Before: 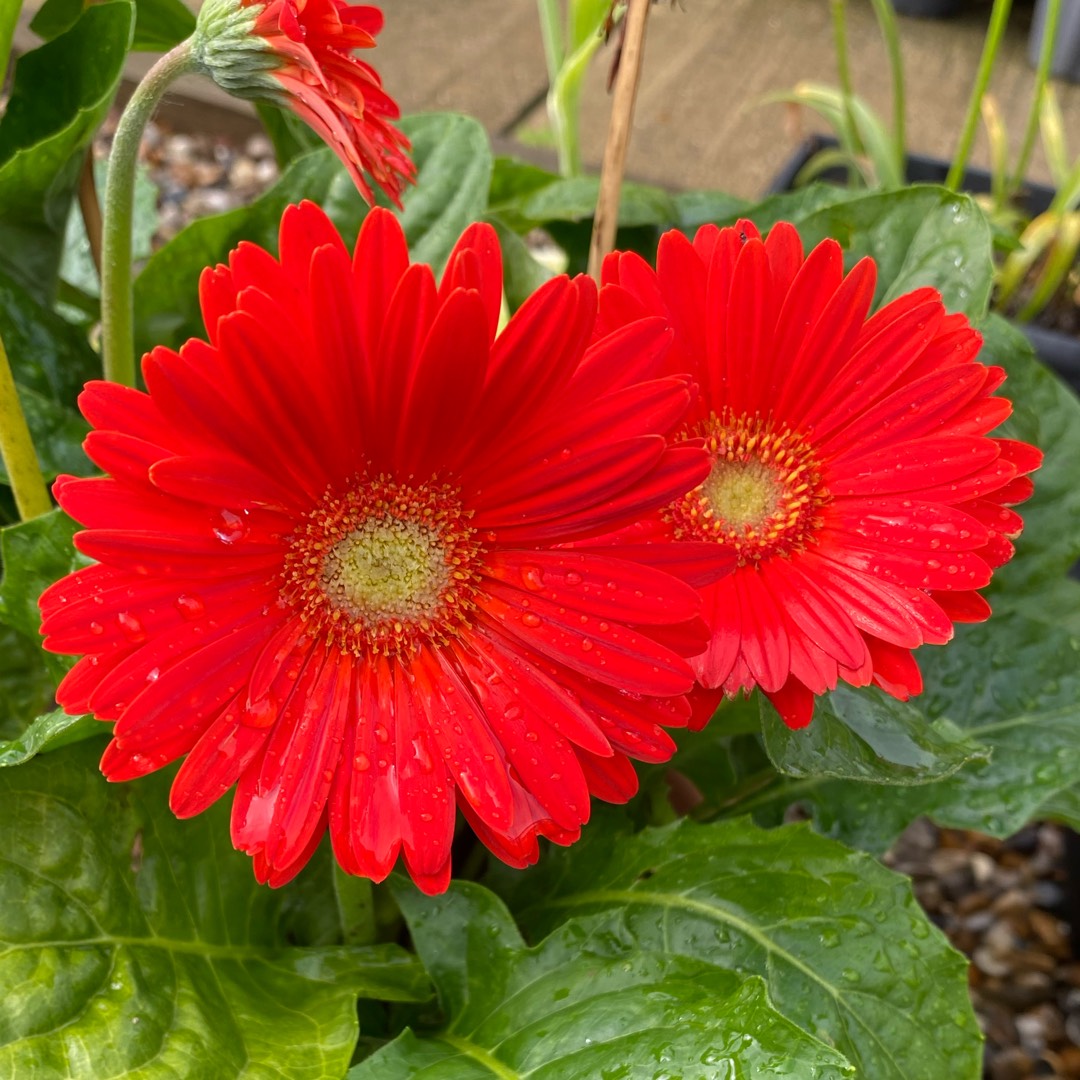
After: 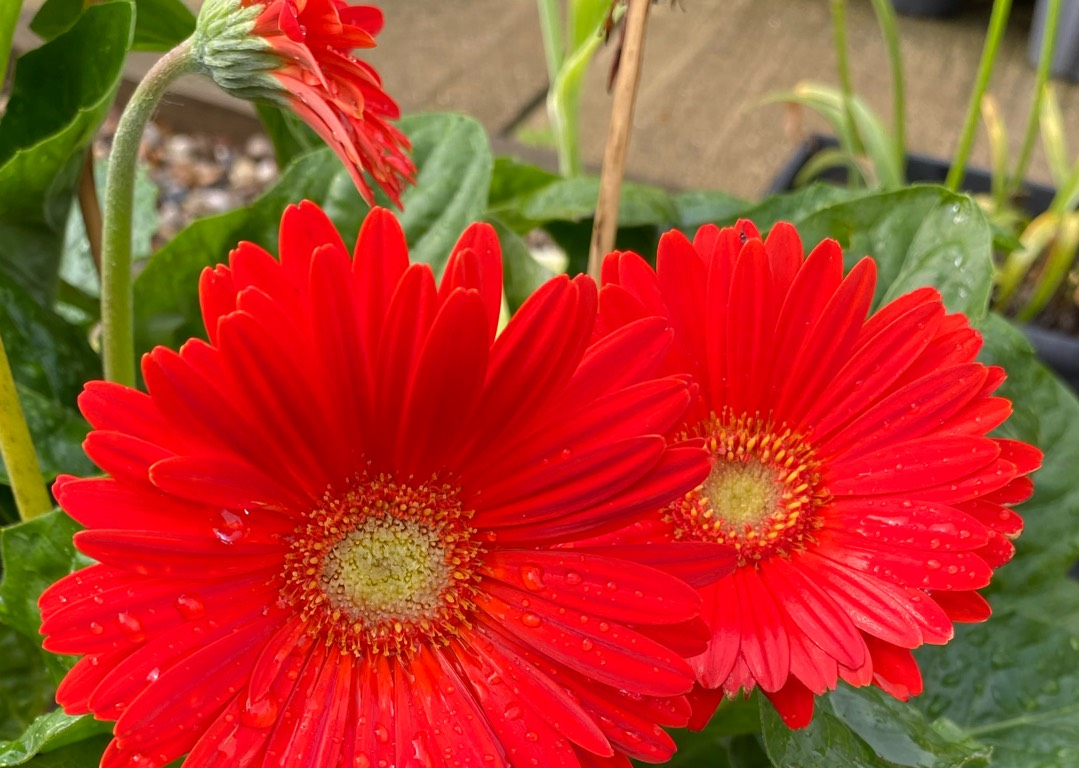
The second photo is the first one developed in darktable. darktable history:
crop: bottom 28.861%
